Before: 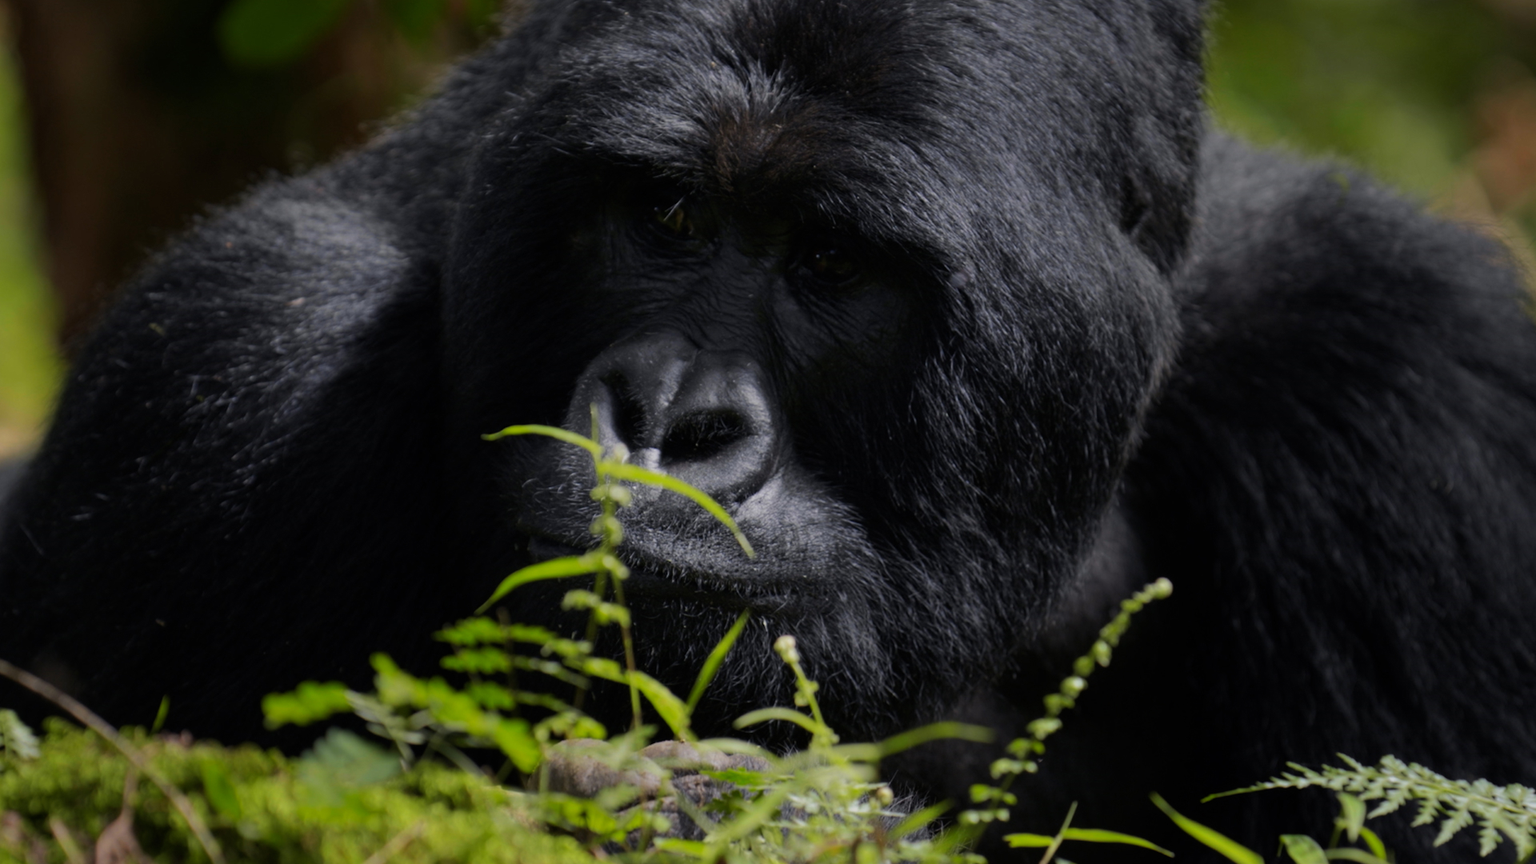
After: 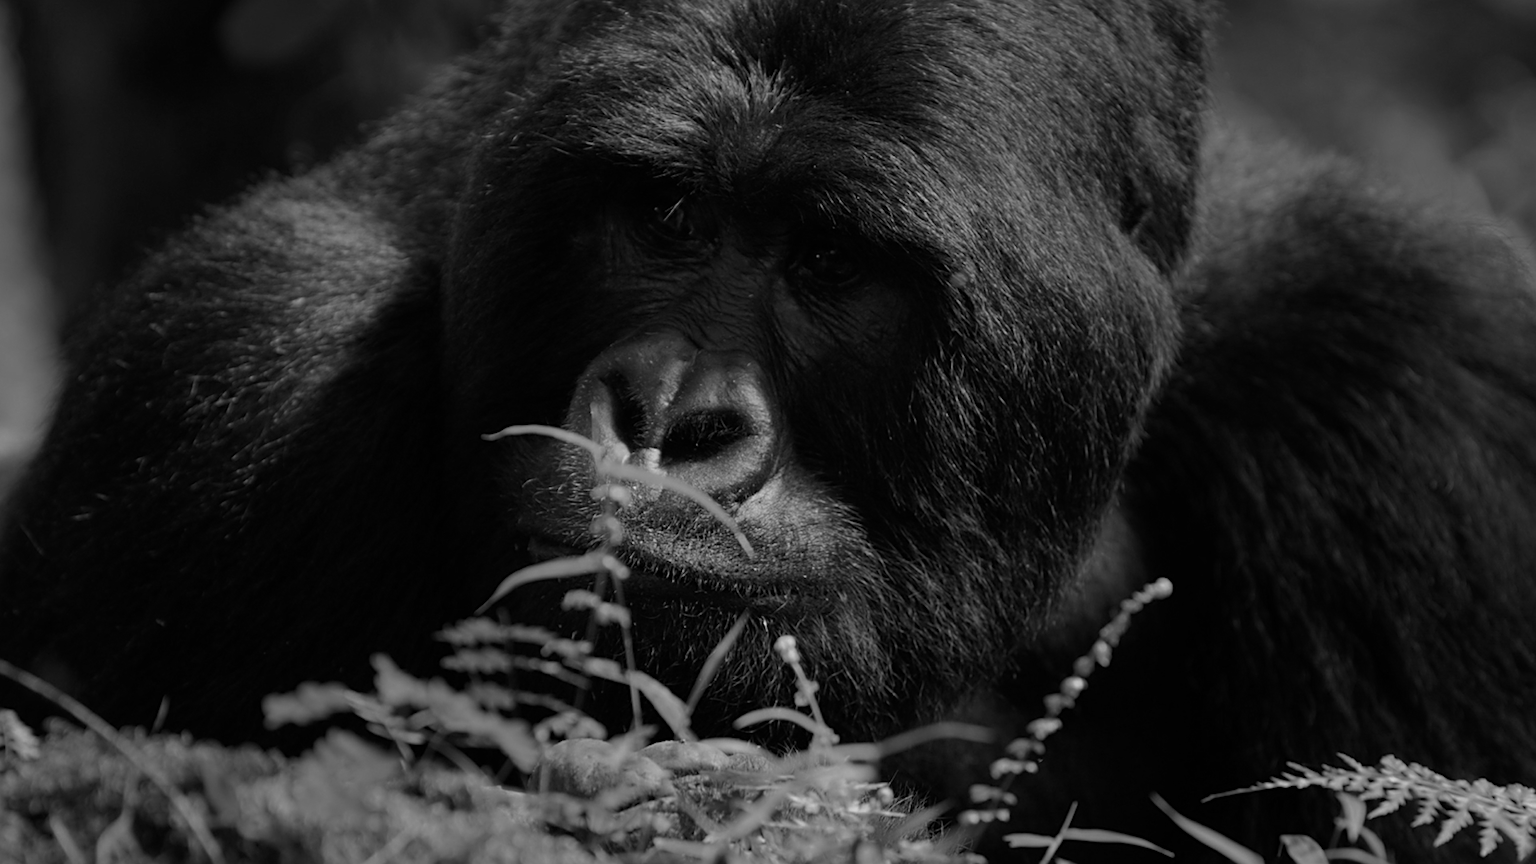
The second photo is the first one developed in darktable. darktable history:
sharpen: on, module defaults
color calibration: output gray [0.22, 0.42, 0.37, 0], gray › normalize channels true, illuminant same as pipeline (D50), adaptation XYZ, x 0.346, y 0.359, gamut compression 0
white balance: red 0.988, blue 1.017
